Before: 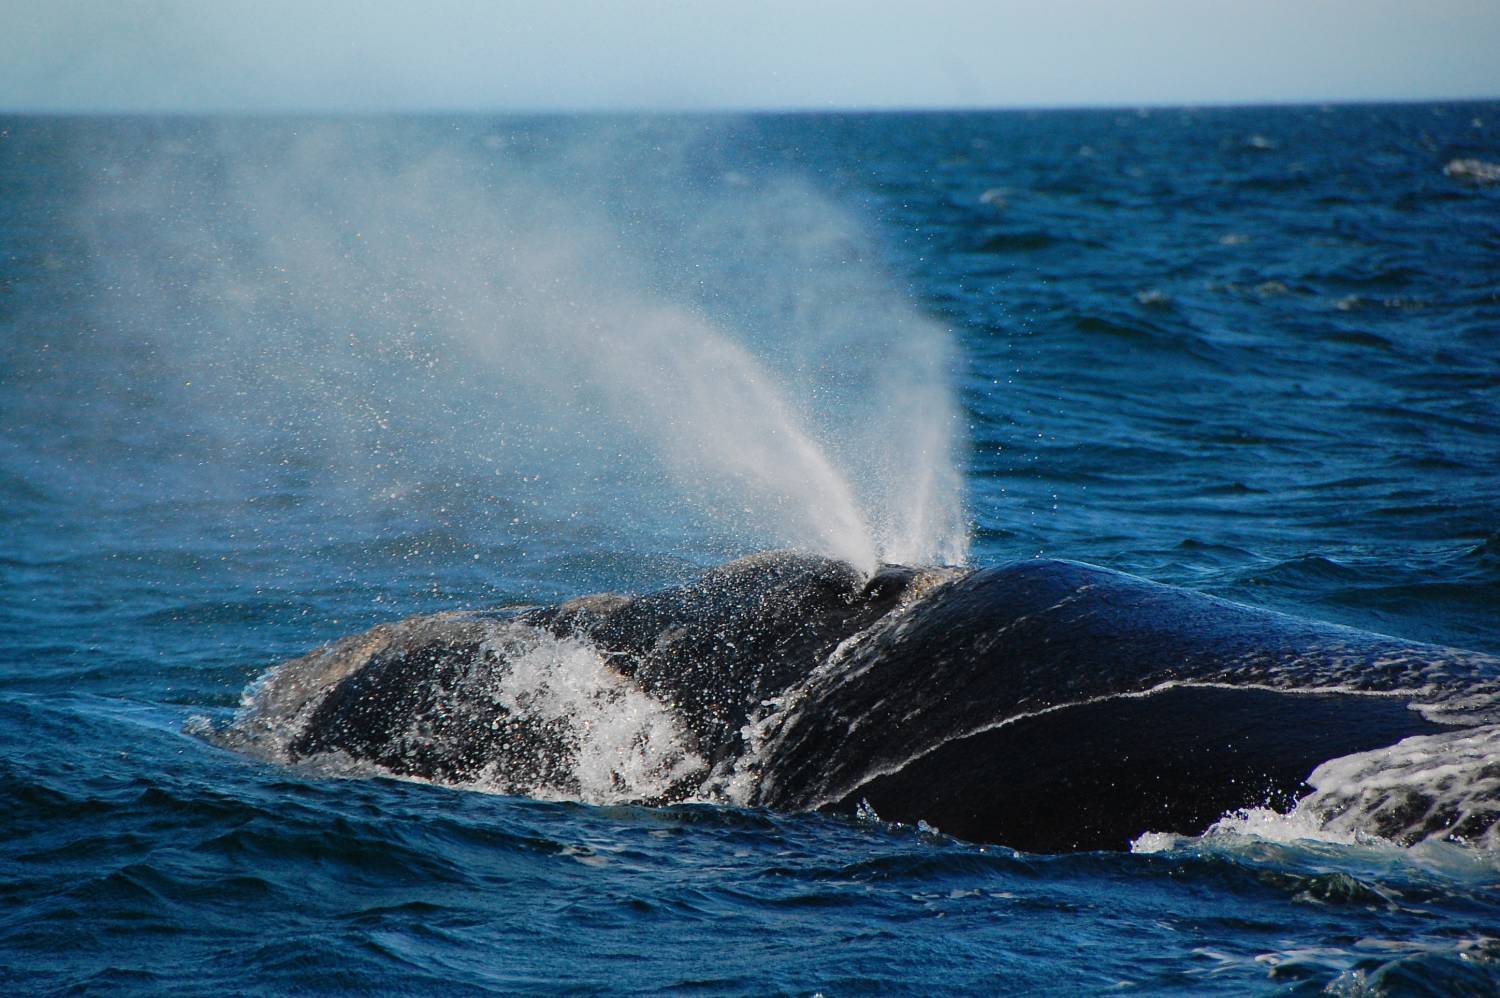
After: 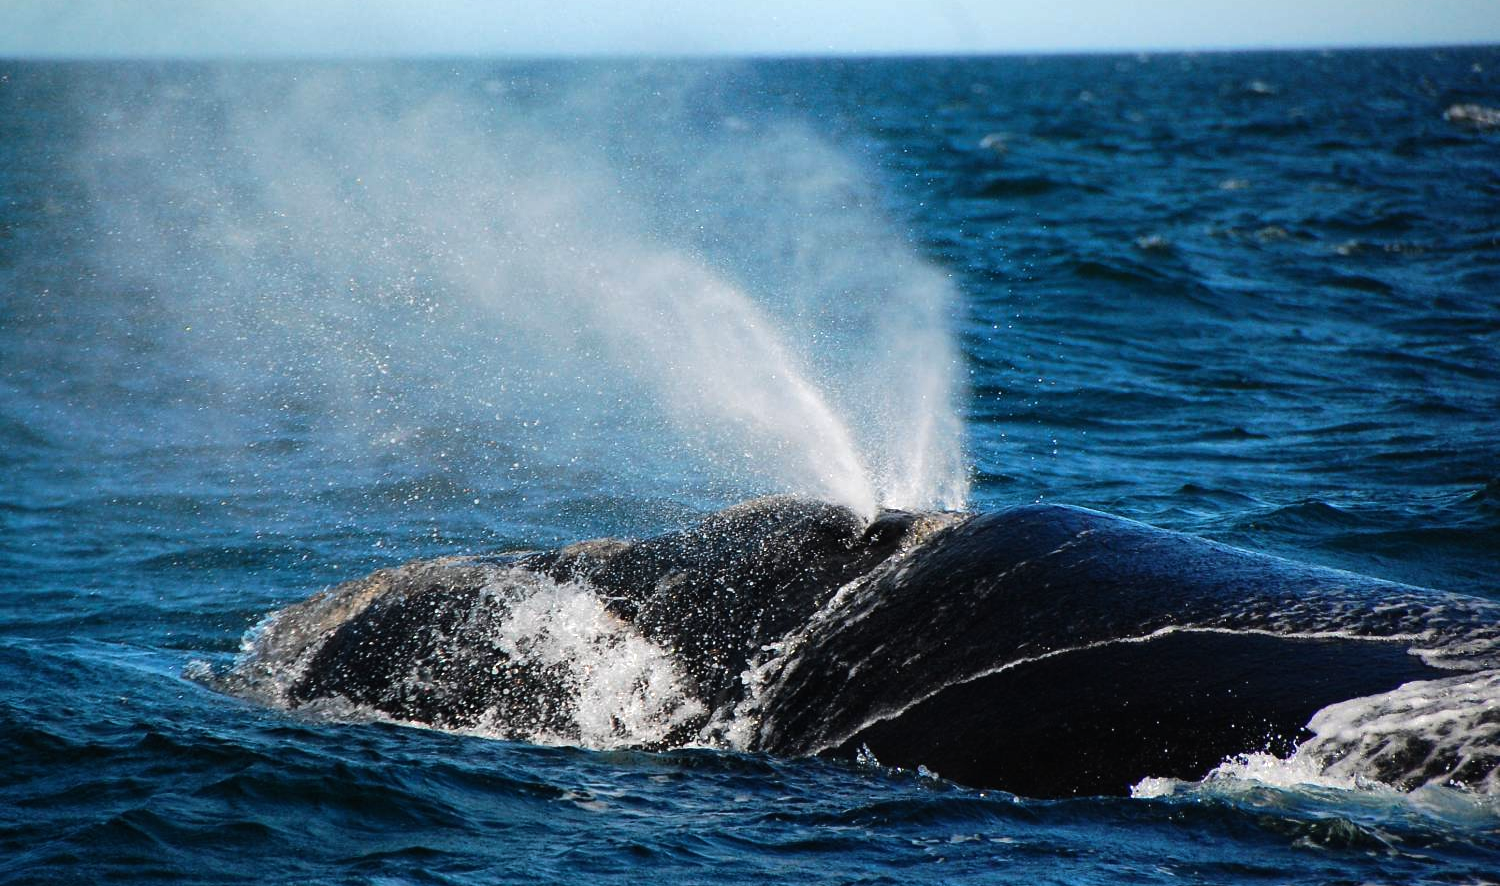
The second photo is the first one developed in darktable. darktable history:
crop and rotate: top 5.609%, bottom 5.609%
tone equalizer: -8 EV -0.75 EV, -7 EV -0.7 EV, -6 EV -0.6 EV, -5 EV -0.4 EV, -3 EV 0.4 EV, -2 EV 0.6 EV, -1 EV 0.7 EV, +0 EV 0.75 EV, edges refinement/feathering 500, mask exposure compensation -1.57 EV, preserve details no
shadows and highlights: shadows 25, white point adjustment -3, highlights -30
